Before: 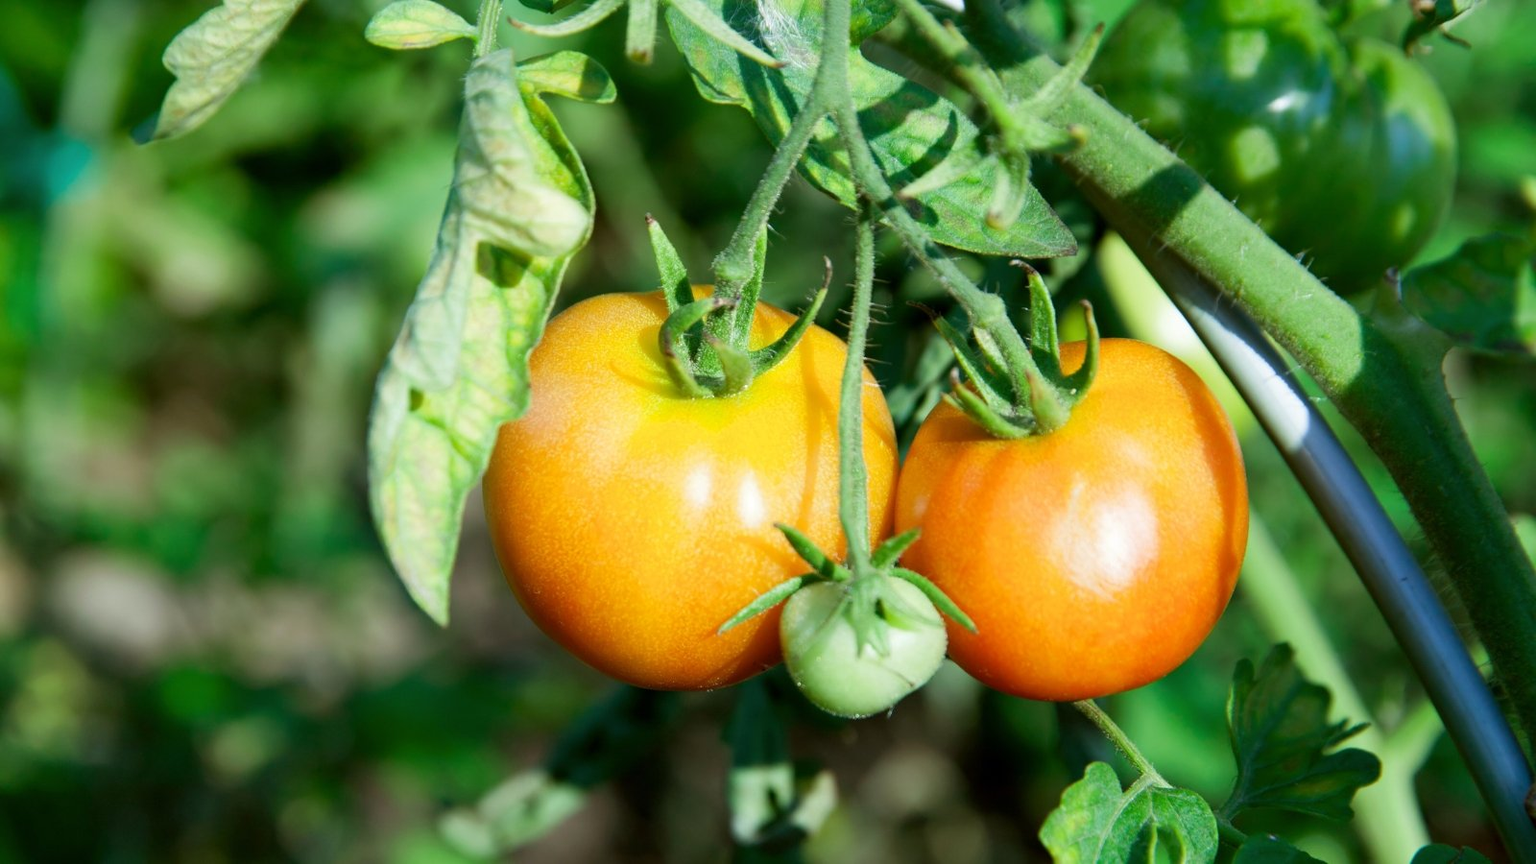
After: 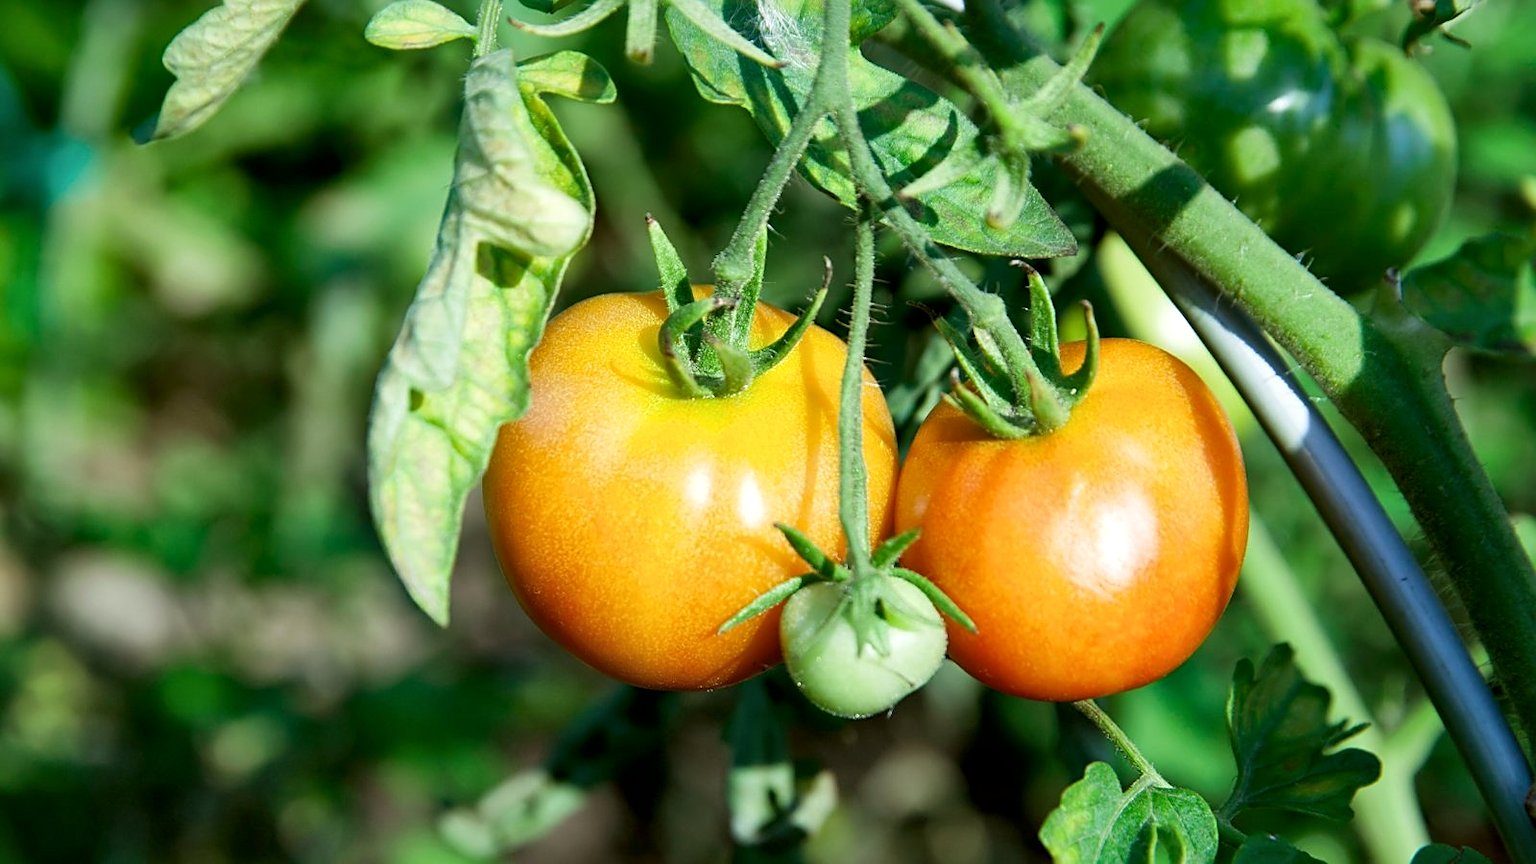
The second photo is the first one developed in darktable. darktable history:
local contrast: mode bilateral grid, contrast 20, coarseness 50, detail 141%, midtone range 0.2
sharpen: on, module defaults
